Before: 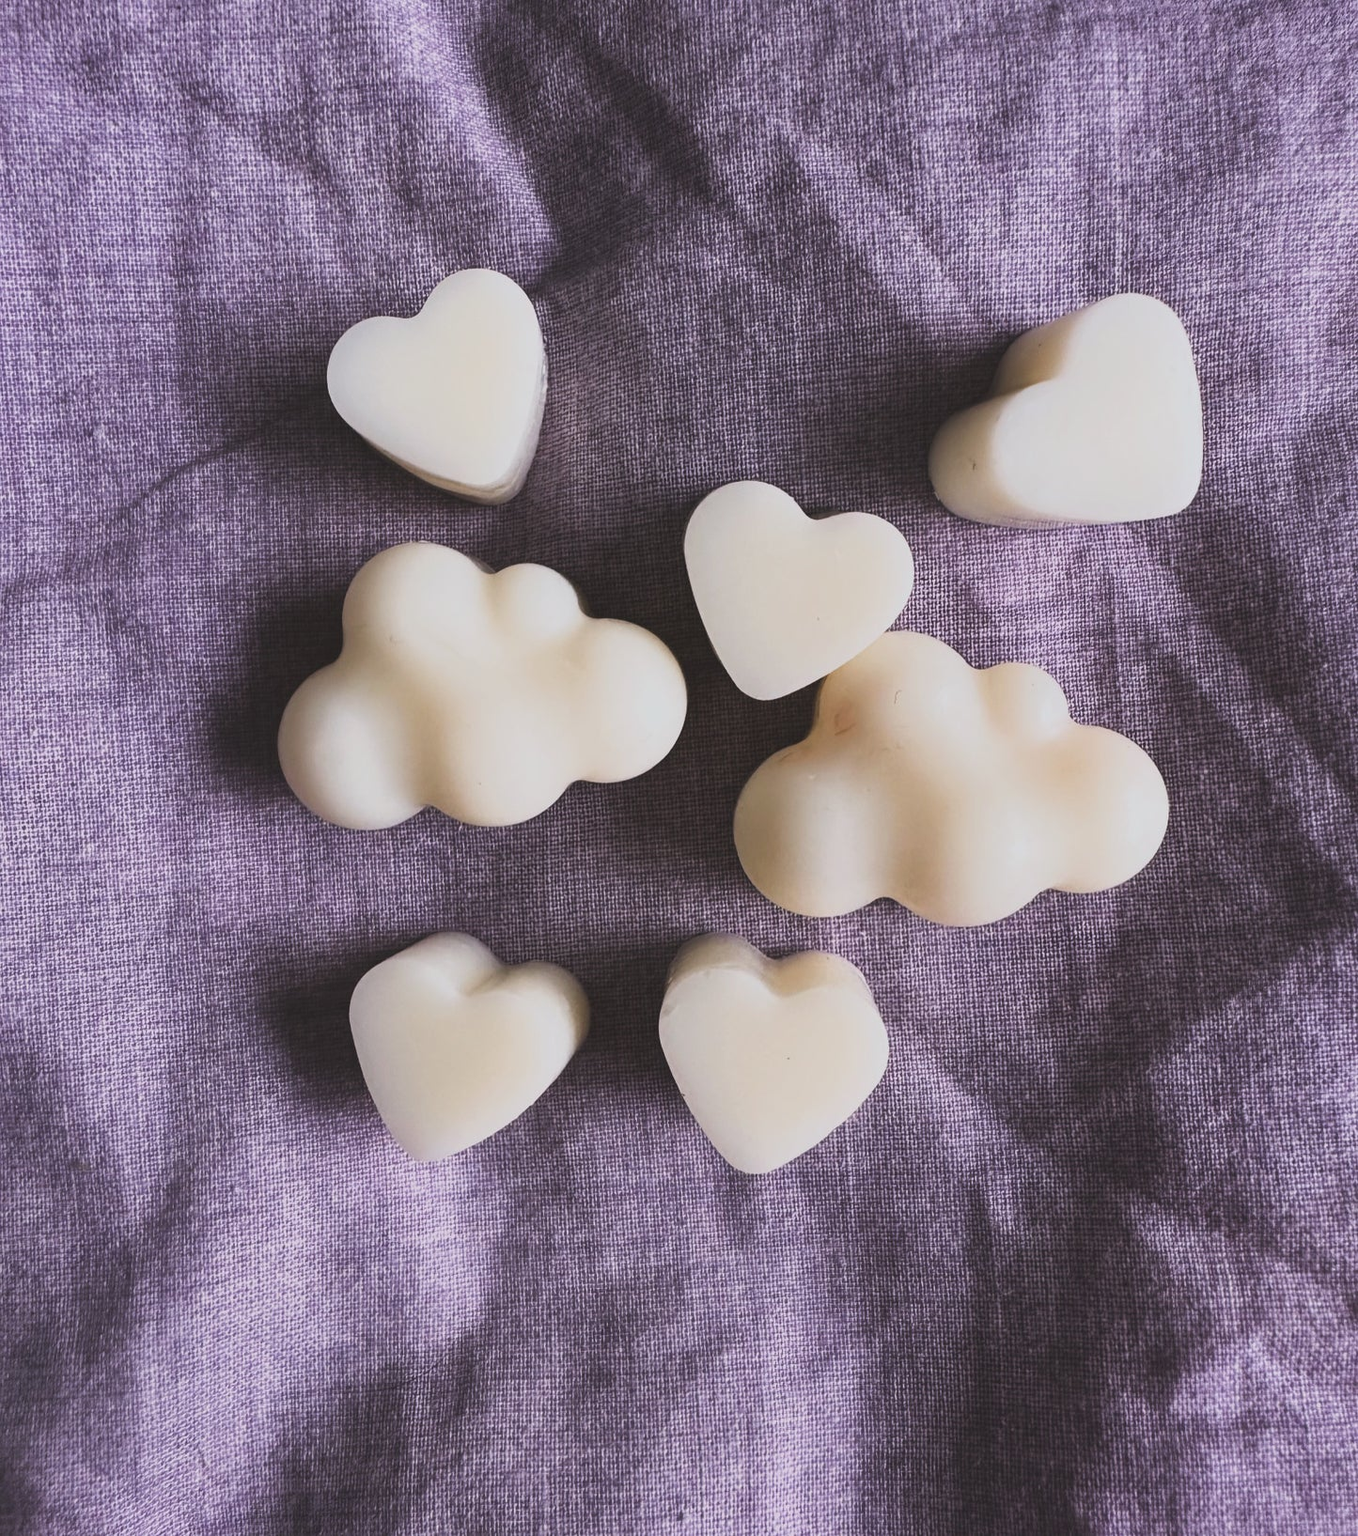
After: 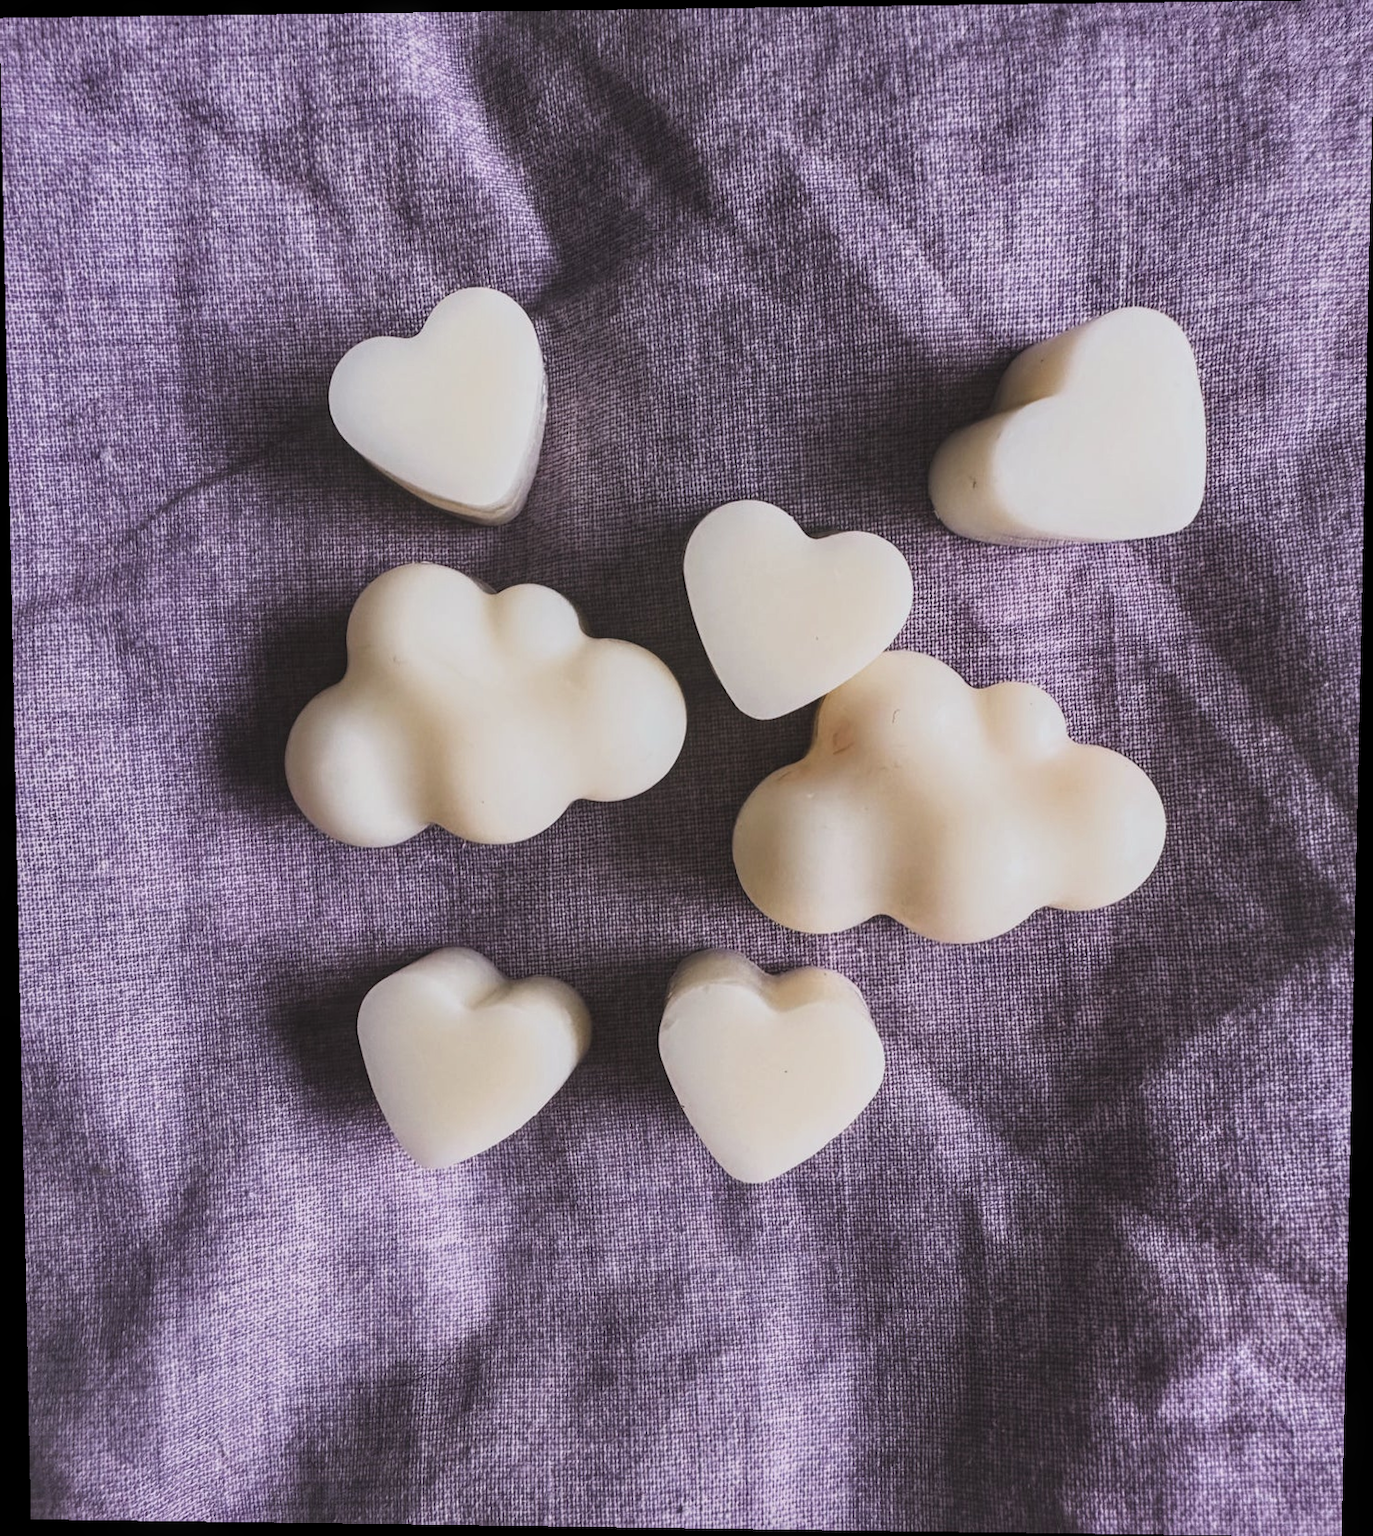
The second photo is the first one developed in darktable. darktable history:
local contrast: on, module defaults
rotate and perspective: lens shift (vertical) 0.048, lens shift (horizontal) -0.024, automatic cropping off
